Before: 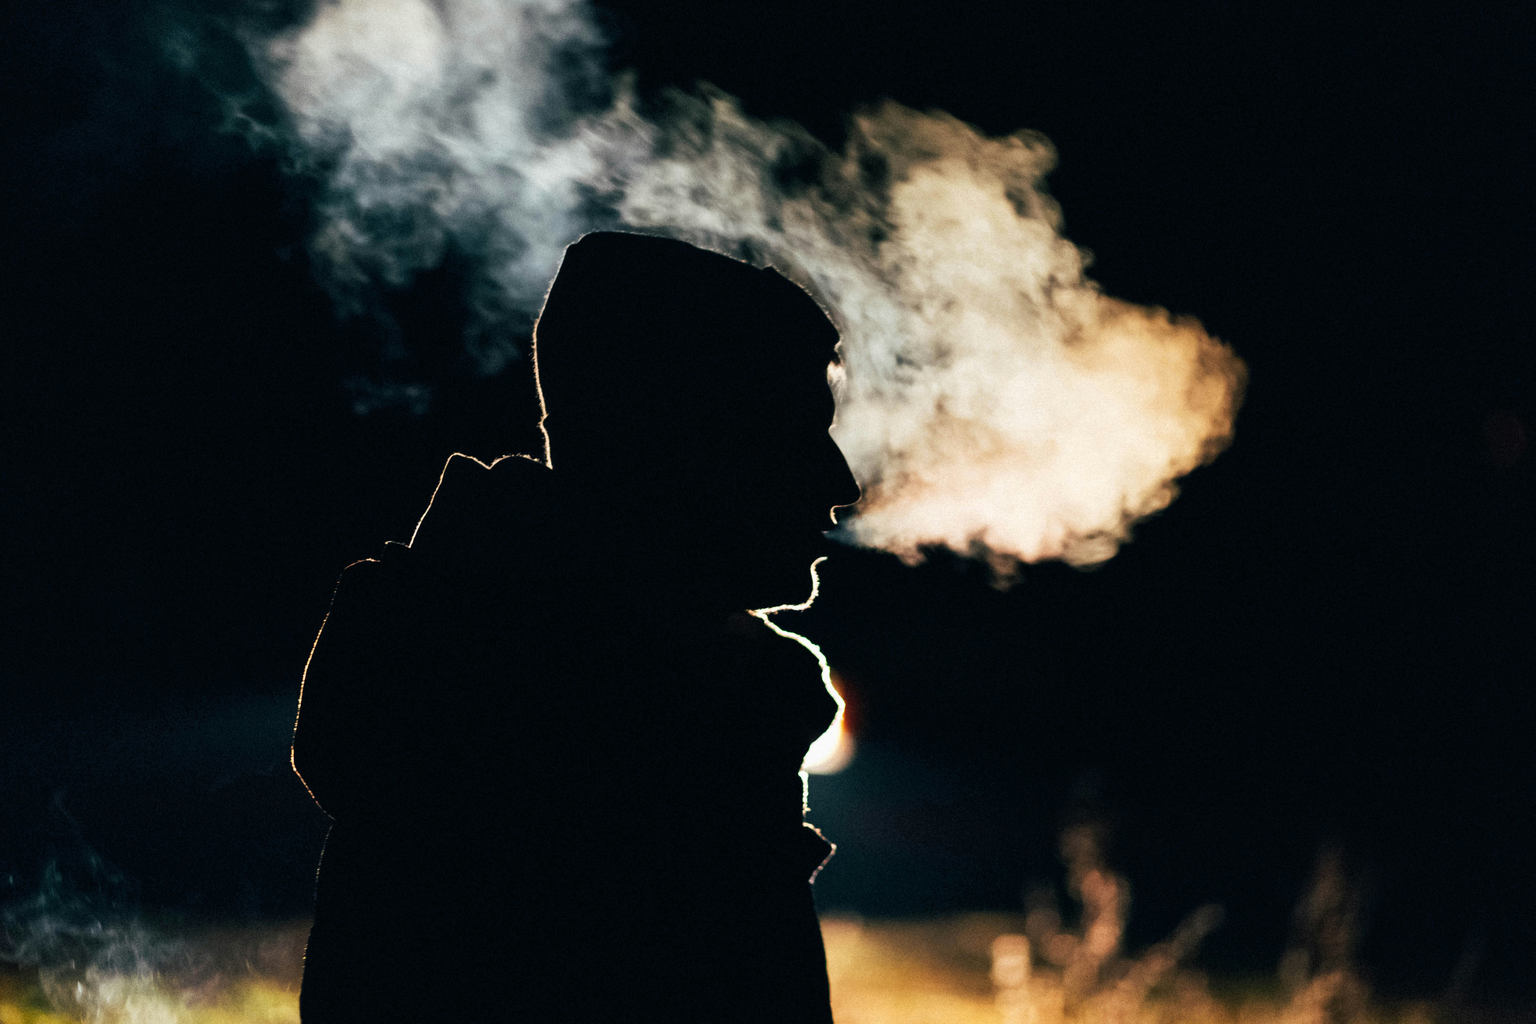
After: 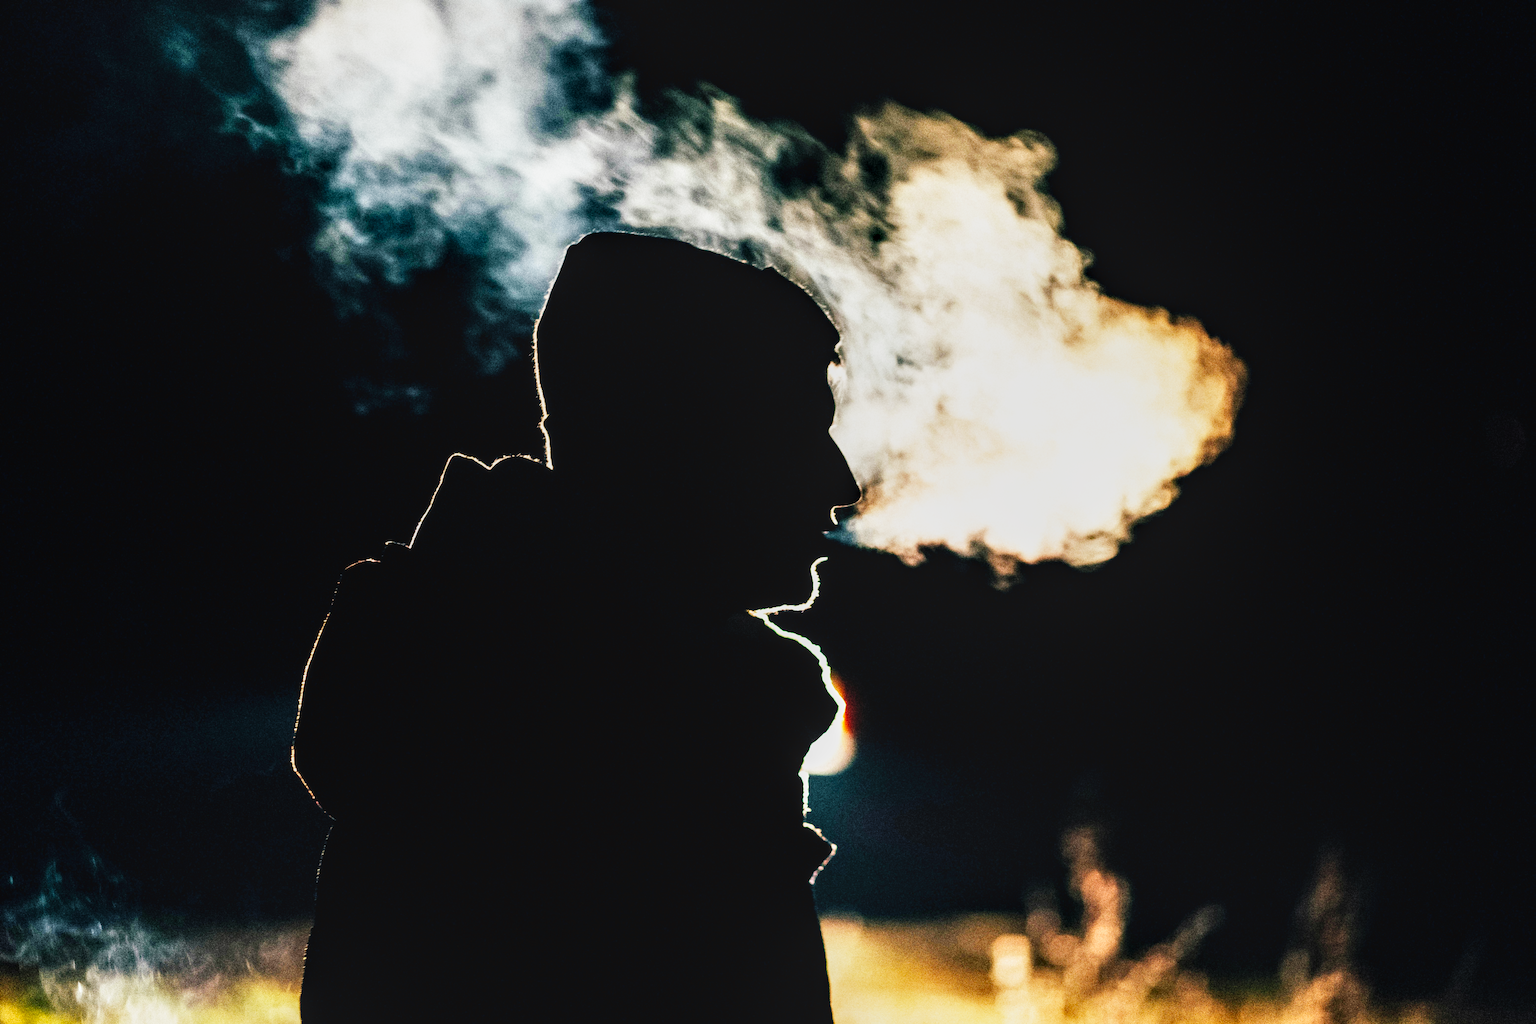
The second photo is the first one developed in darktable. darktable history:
base curve: curves: ch0 [(0, 0.003) (0.001, 0.002) (0.006, 0.004) (0.02, 0.022) (0.048, 0.086) (0.094, 0.234) (0.162, 0.431) (0.258, 0.629) (0.385, 0.8) (0.548, 0.918) (0.751, 0.988) (1, 1)], preserve colors none
local contrast: on, module defaults
